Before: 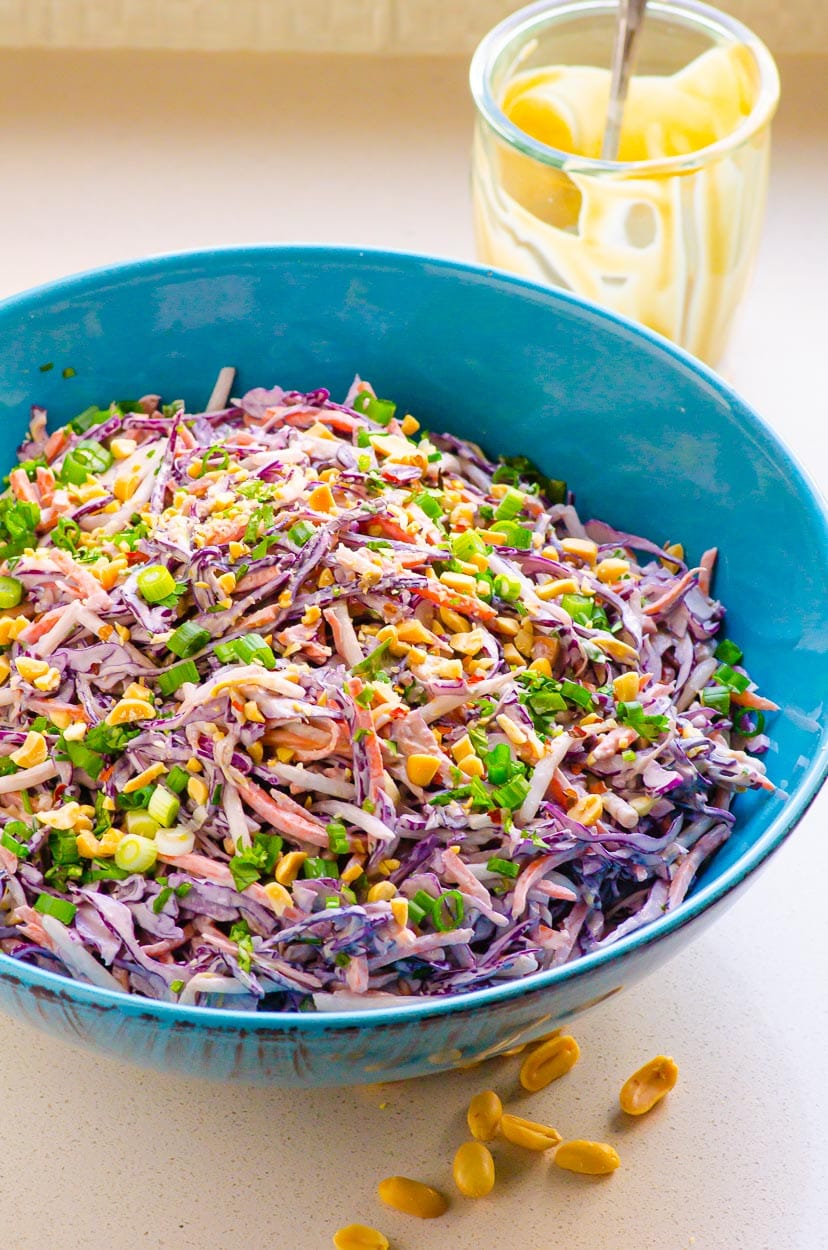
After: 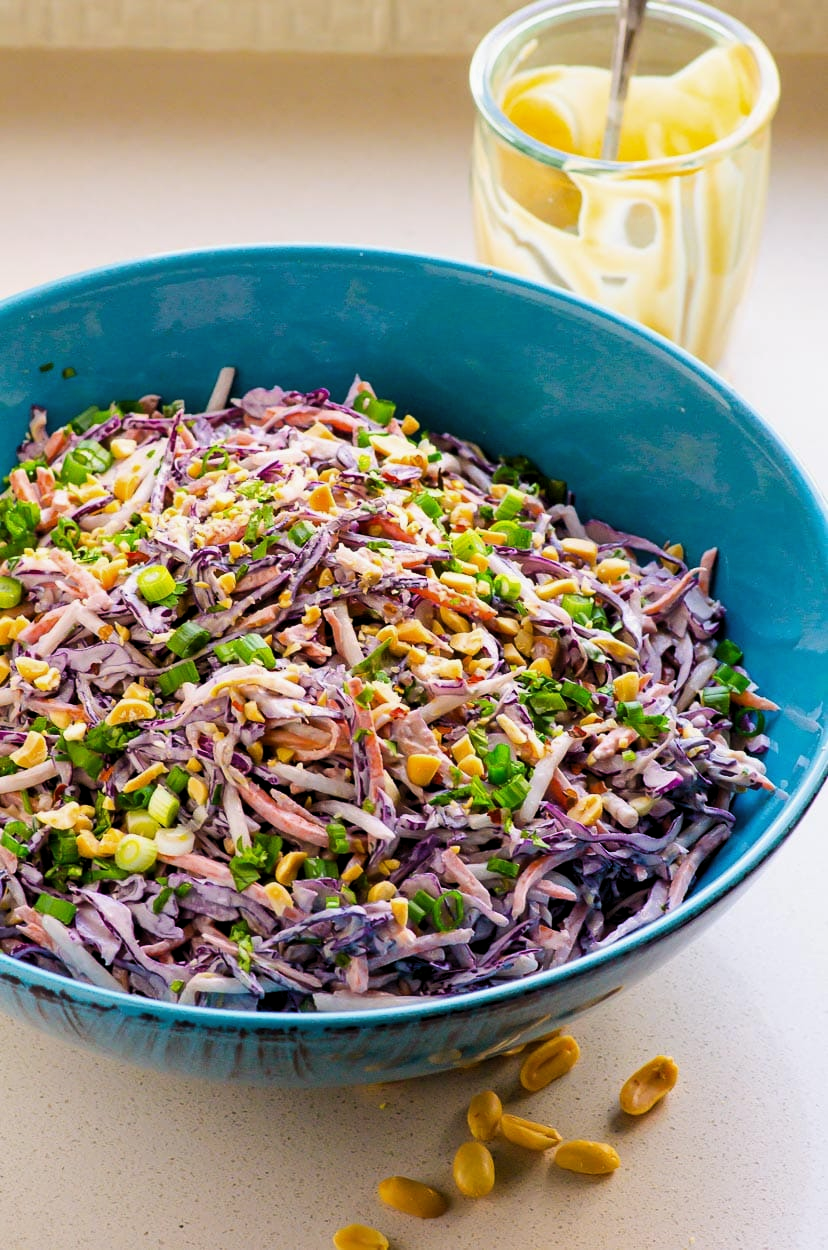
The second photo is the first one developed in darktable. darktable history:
exposure: black level correction 0, exposure -0.742 EV, compensate exposure bias true, compensate highlight preservation false
tone equalizer: -8 EV -0.785 EV, -7 EV -0.691 EV, -6 EV -0.597 EV, -5 EV -0.388 EV, -3 EV 0.373 EV, -2 EV 0.6 EV, -1 EV 0.686 EV, +0 EV 0.762 EV, edges refinement/feathering 500, mask exposure compensation -1.57 EV, preserve details no
levels: levels [0.026, 0.507, 0.987]
